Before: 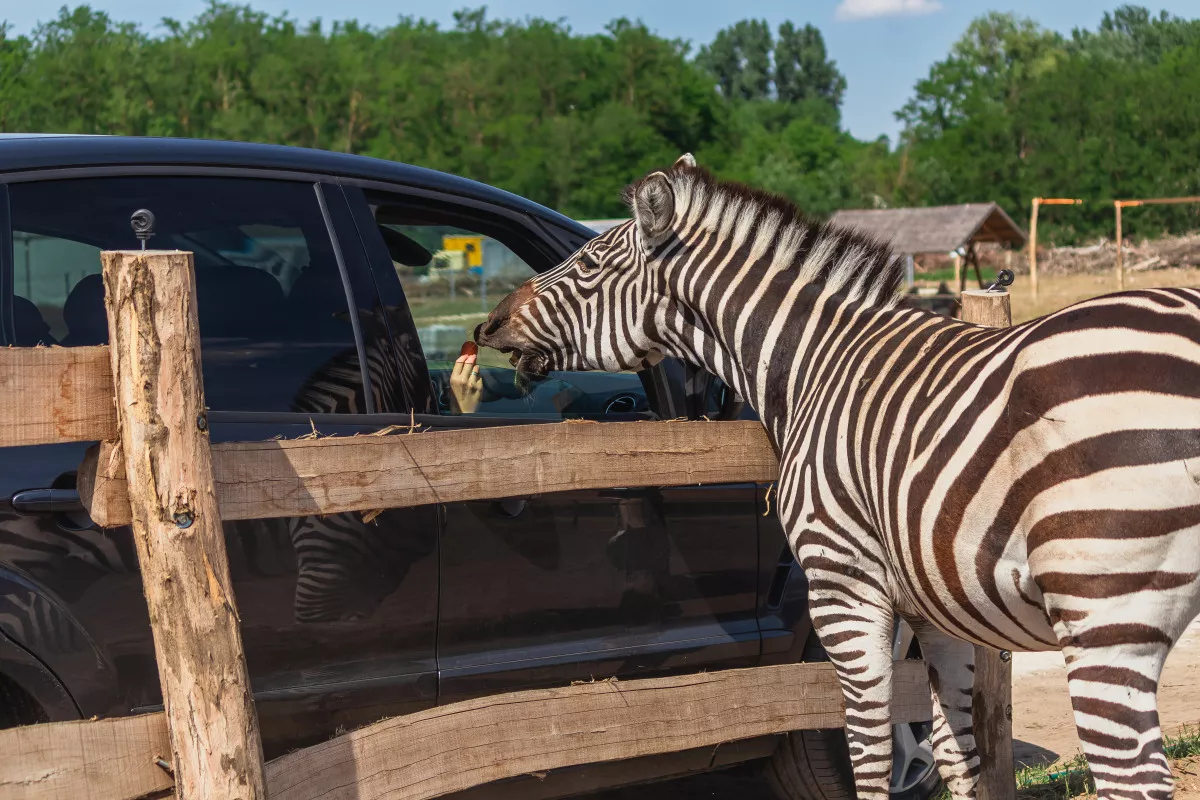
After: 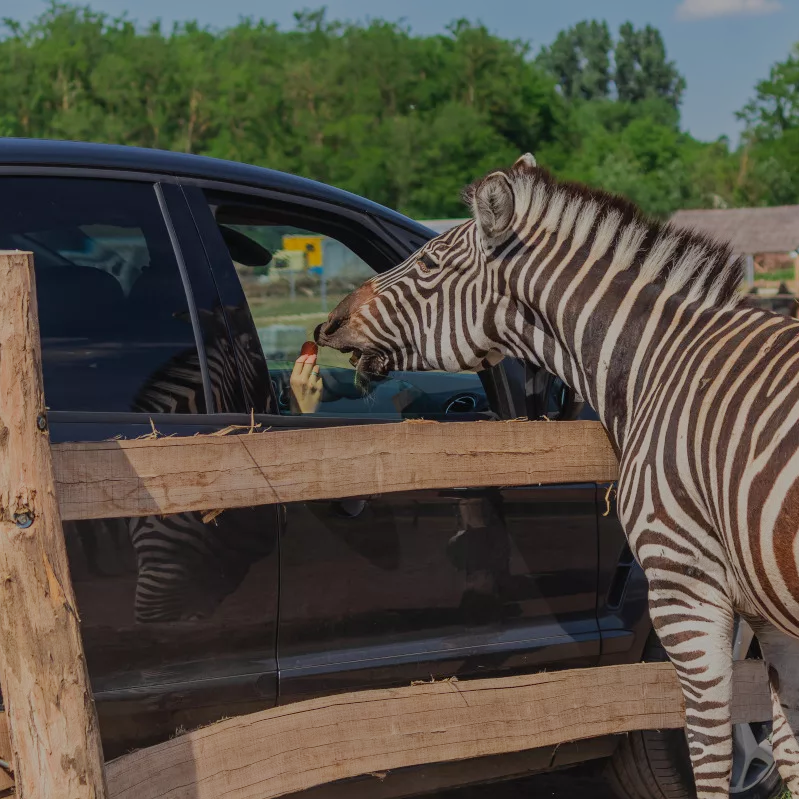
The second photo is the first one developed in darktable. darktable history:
crop and rotate: left 13.344%, right 19.997%
tone equalizer: -8 EV -0.035 EV, -7 EV 0.008 EV, -6 EV -0.008 EV, -5 EV 0.004 EV, -4 EV -0.042 EV, -3 EV -0.236 EV, -2 EV -0.682 EV, -1 EV -0.993 EV, +0 EV -0.968 EV, edges refinement/feathering 500, mask exposure compensation -1.57 EV, preserve details no
